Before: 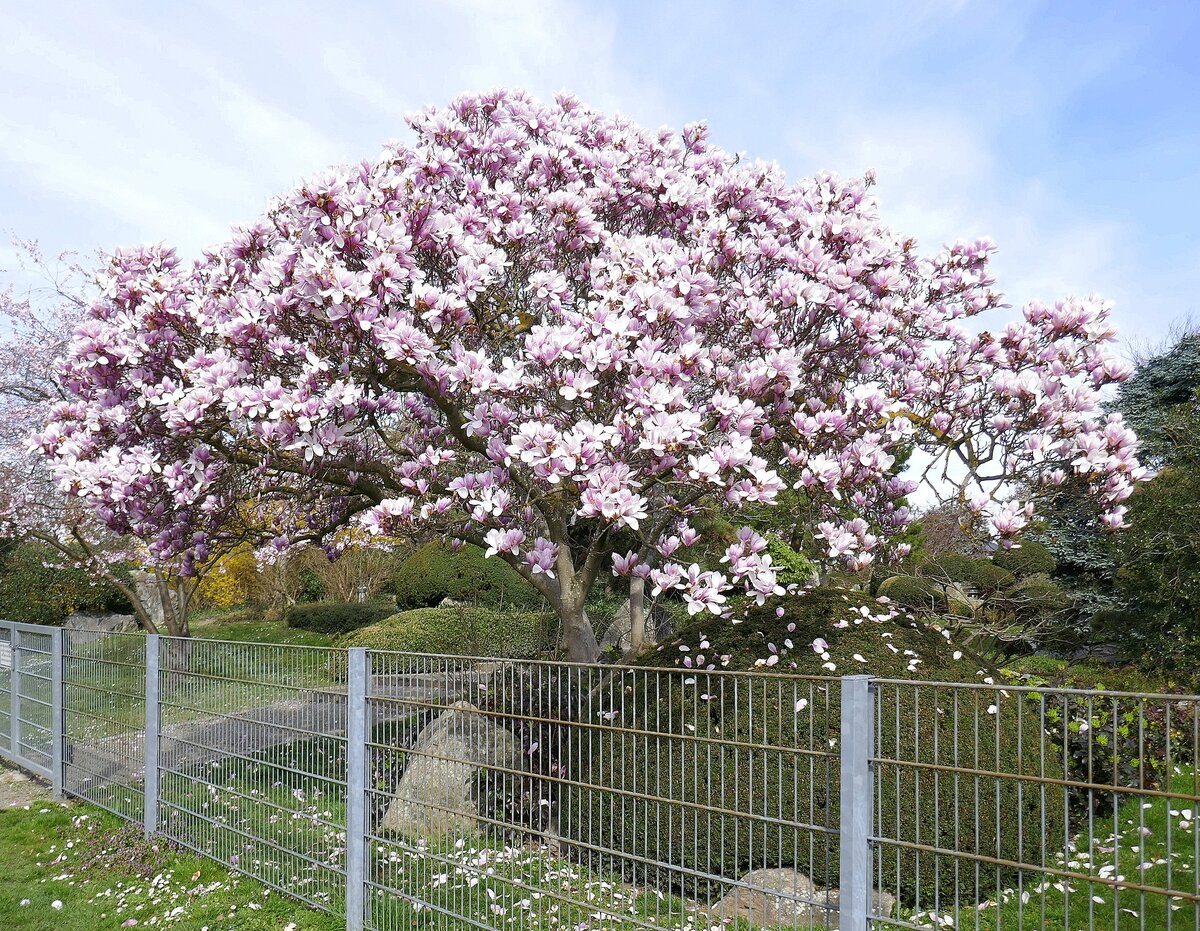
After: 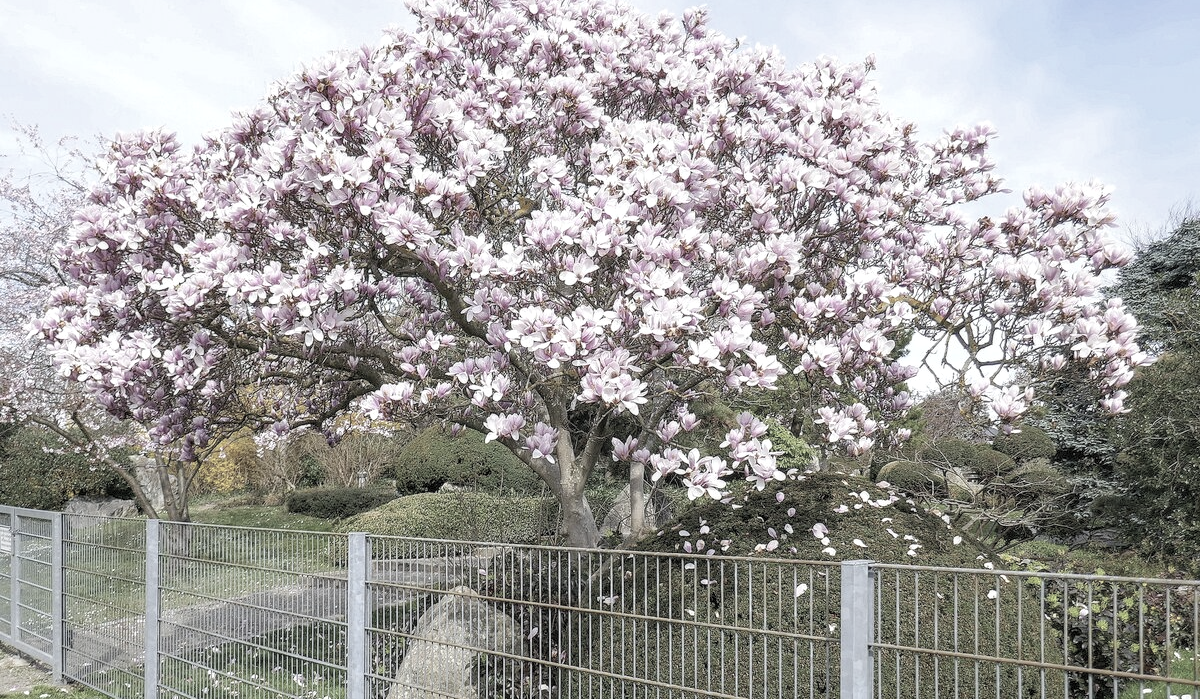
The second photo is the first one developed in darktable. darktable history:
local contrast: on, module defaults
crop and rotate: top 12.459%, bottom 12.449%
contrast brightness saturation: brightness 0.187, saturation -0.517
